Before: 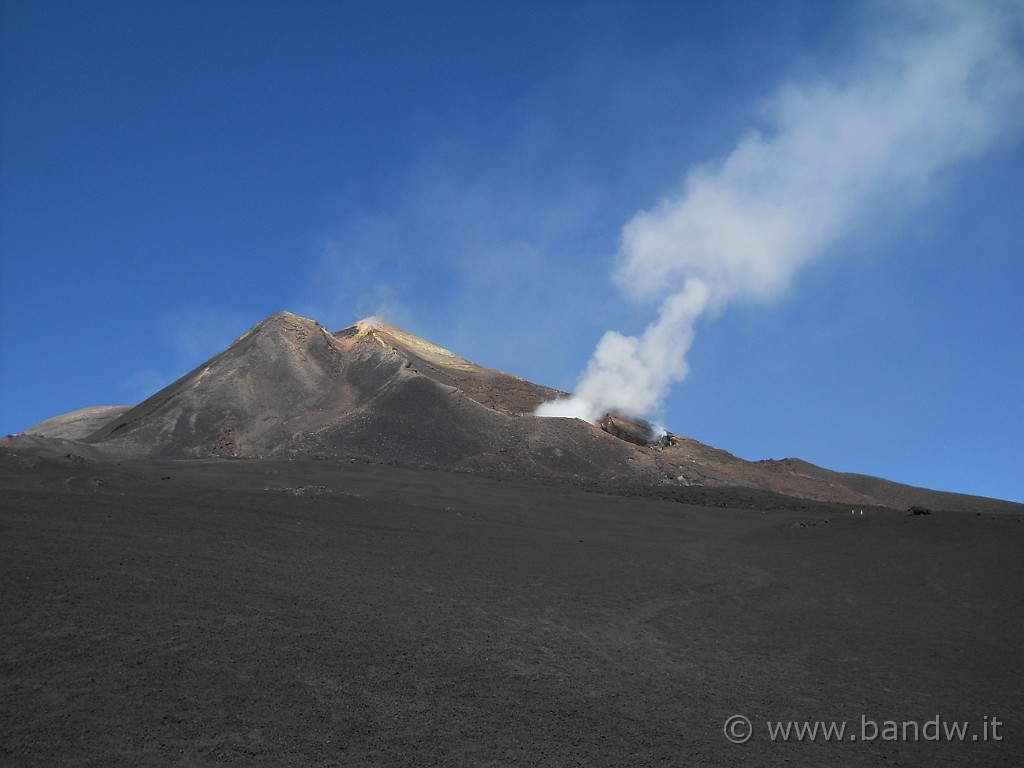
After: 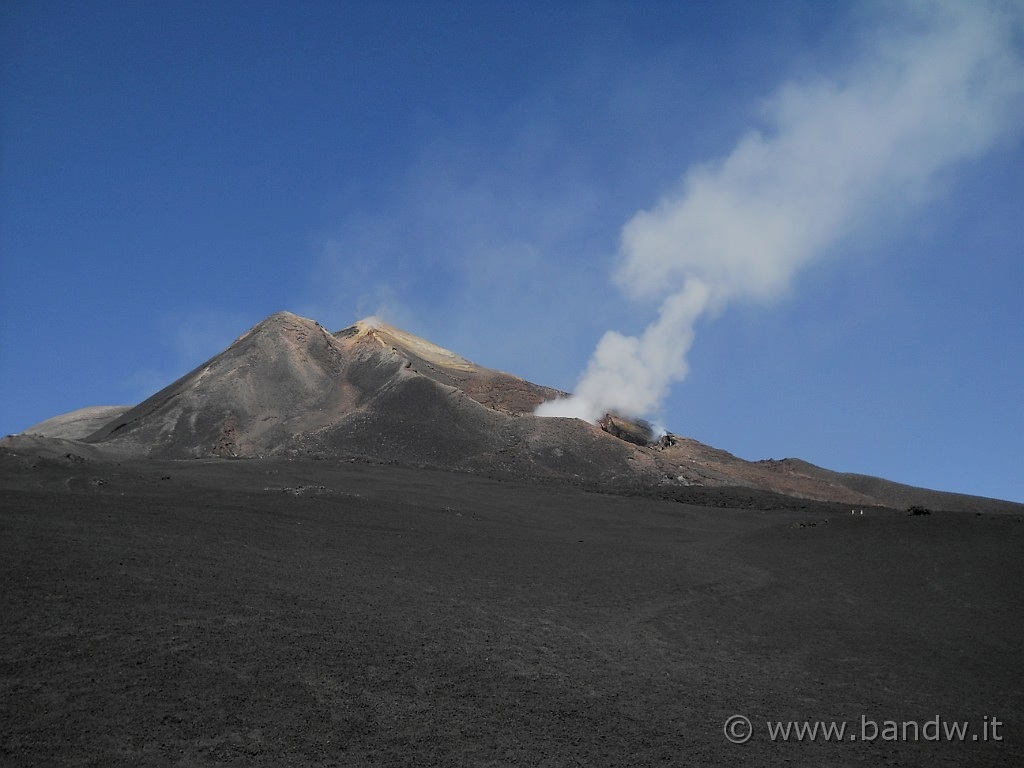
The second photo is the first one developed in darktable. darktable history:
color zones: curves: ch0 [(0, 0.613) (0.01, 0.613) (0.245, 0.448) (0.498, 0.529) (0.642, 0.665) (0.879, 0.777) (0.99, 0.613)]; ch1 [(0, 0) (0.143, 0) (0.286, 0) (0.429, 0) (0.571, 0) (0.714, 0) (0.857, 0)], mix -93.41%
filmic rgb: black relative exposure -7.65 EV, white relative exposure 4.56 EV, hardness 3.61
